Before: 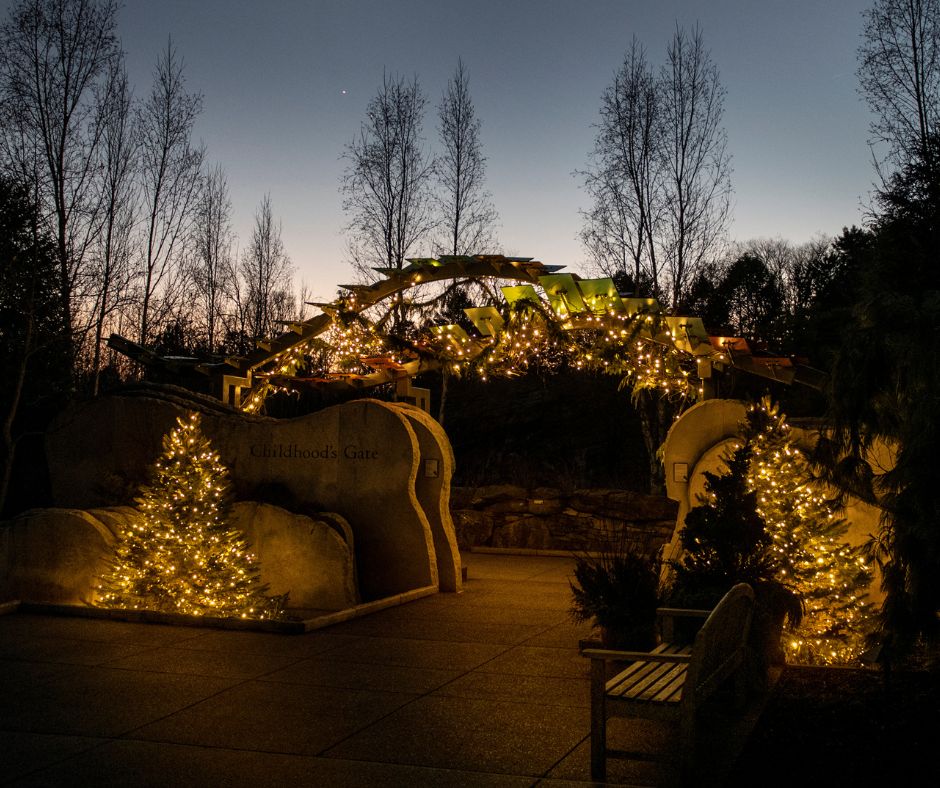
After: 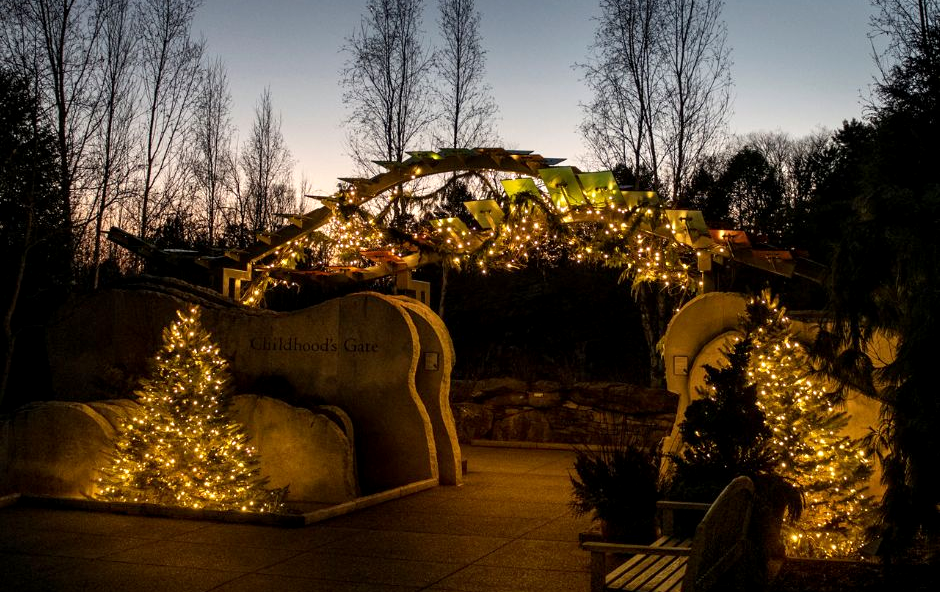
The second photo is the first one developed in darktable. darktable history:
exposure: black level correction 0.001, exposure 0.3 EV, compensate highlight preservation false
crop: top 13.655%, bottom 11.184%
